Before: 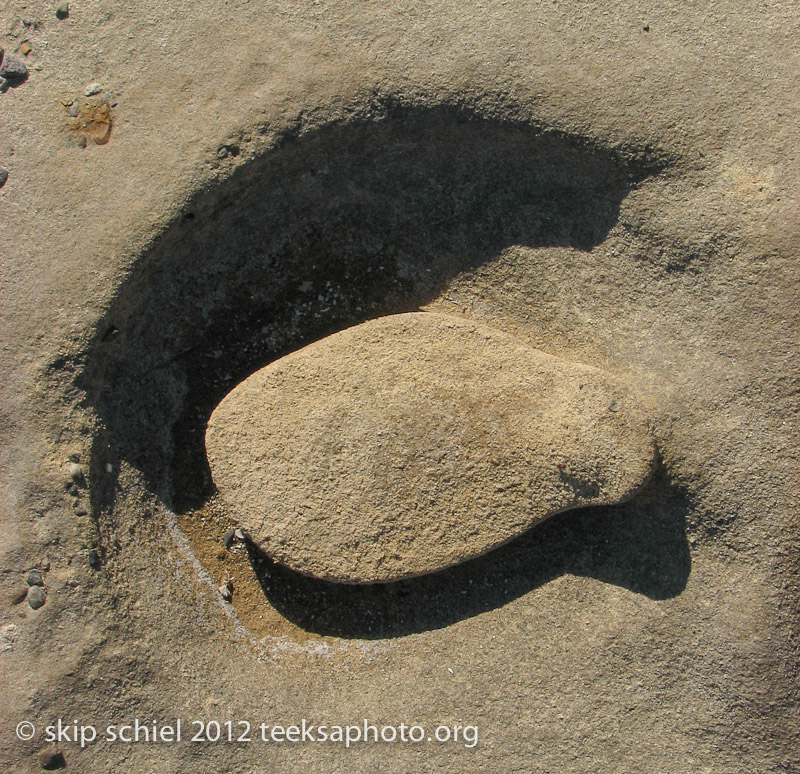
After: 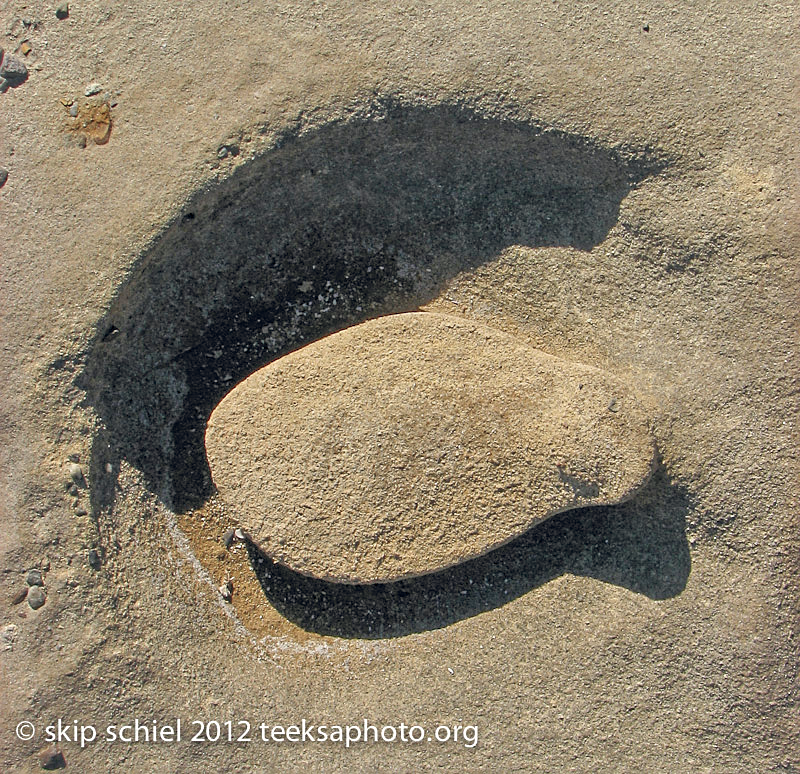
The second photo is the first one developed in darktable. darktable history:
tone equalizer: -7 EV 0.157 EV, -6 EV 0.602 EV, -5 EV 1.12 EV, -4 EV 1.35 EV, -3 EV 1.16 EV, -2 EV 0.6 EV, -1 EV 0.151 EV
sharpen: amount 0.492
color balance rgb: global offset › chroma 0.064%, global offset › hue 254.21°, perceptual saturation grading › global saturation 0.993%
